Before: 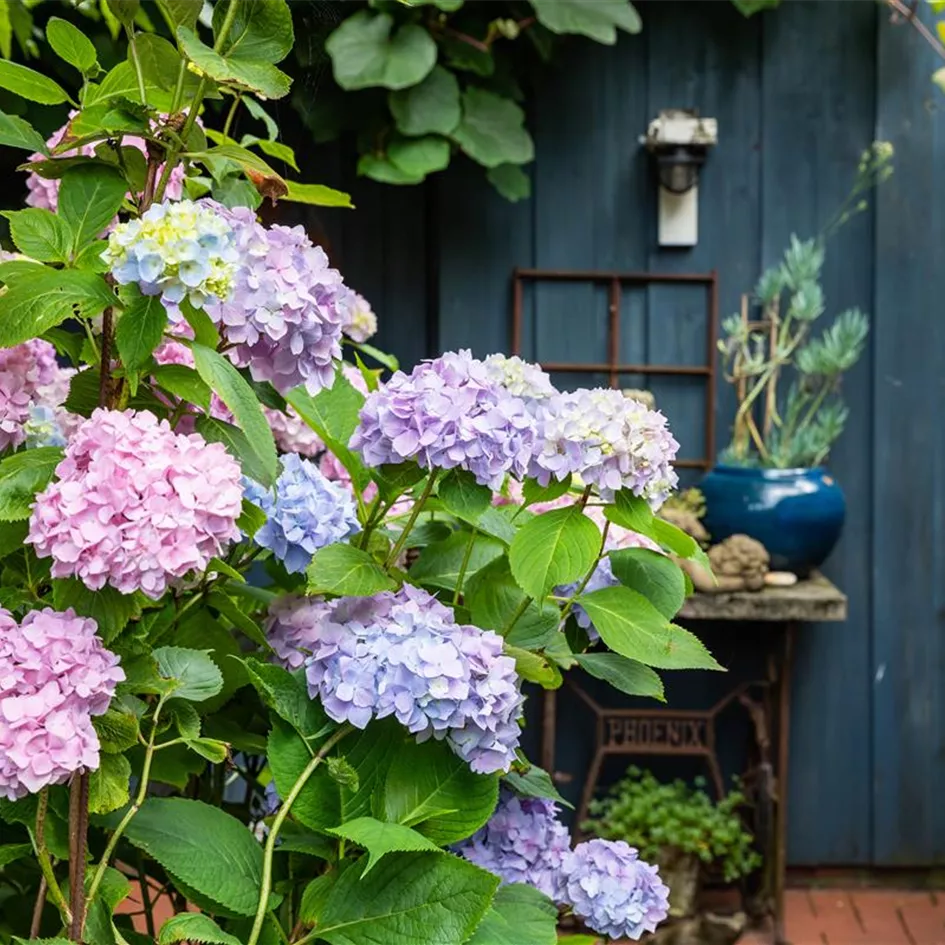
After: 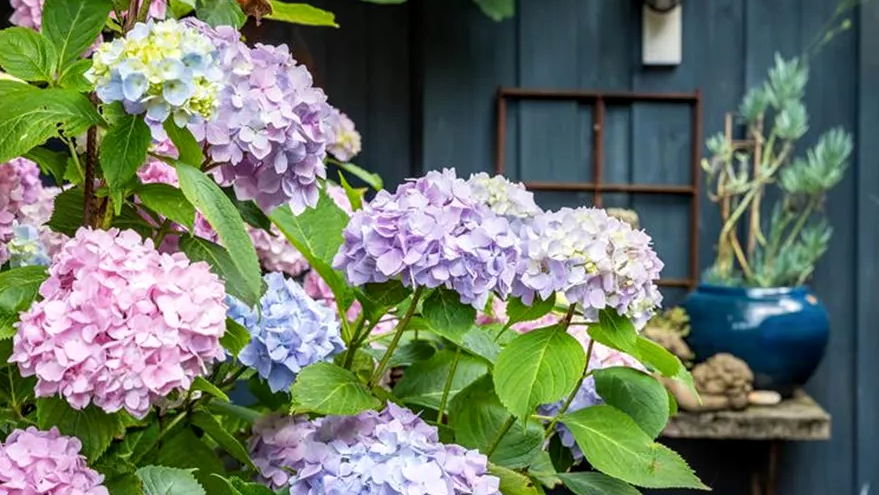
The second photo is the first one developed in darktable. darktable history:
crop: left 1.775%, top 19.18%, right 5.188%, bottom 28.393%
local contrast: on, module defaults
color correction: highlights b* 0.041
